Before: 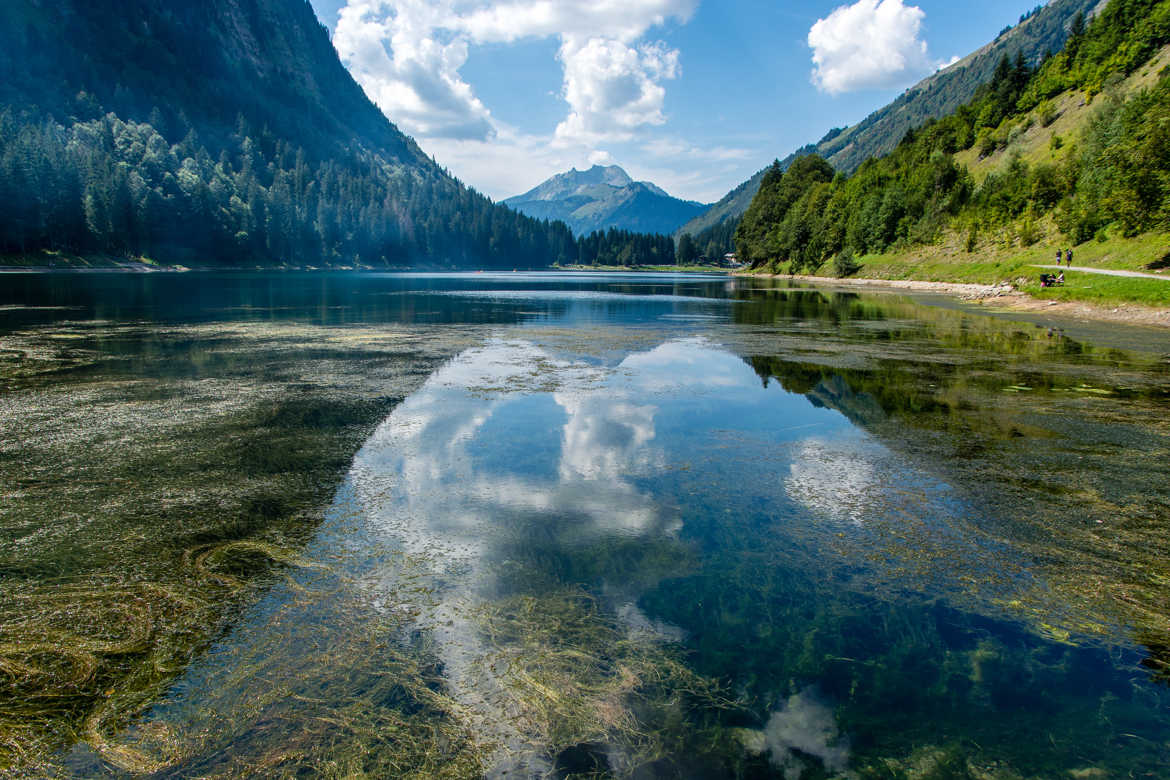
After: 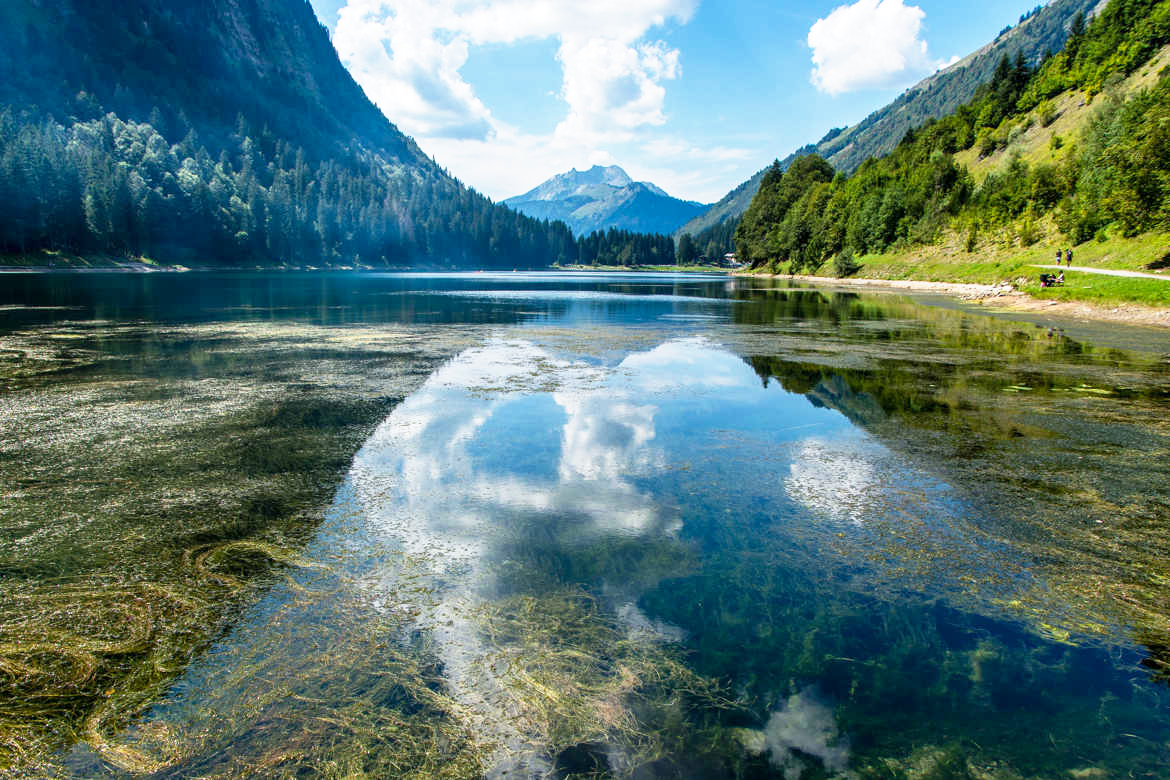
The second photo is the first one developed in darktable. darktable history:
exposure: black level correction 0.001, compensate exposure bias true, compensate highlight preservation false
base curve: curves: ch0 [(0, 0) (0.557, 0.834) (1, 1)], preserve colors none
